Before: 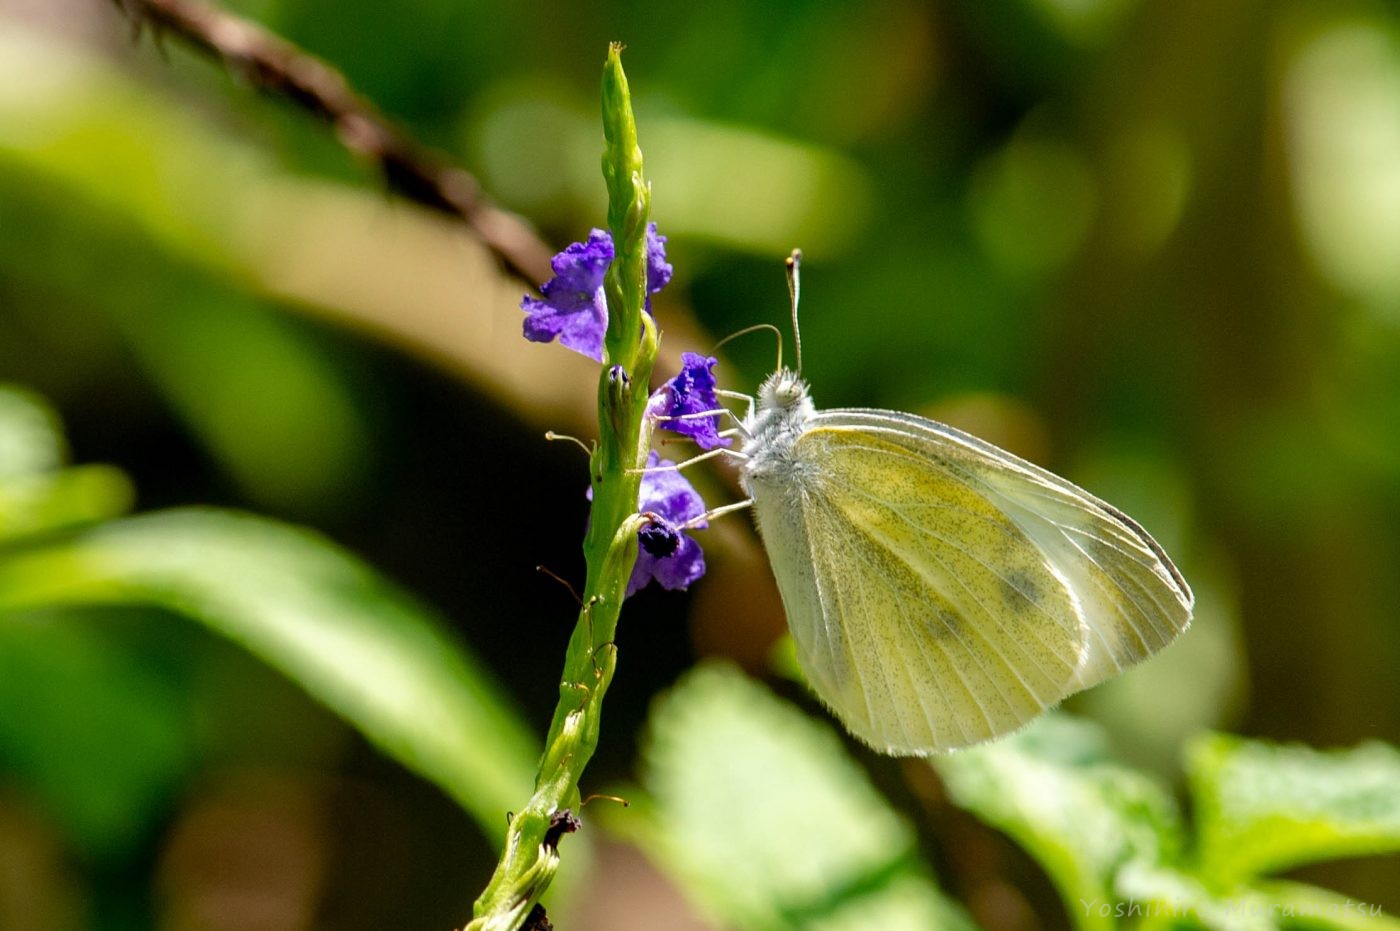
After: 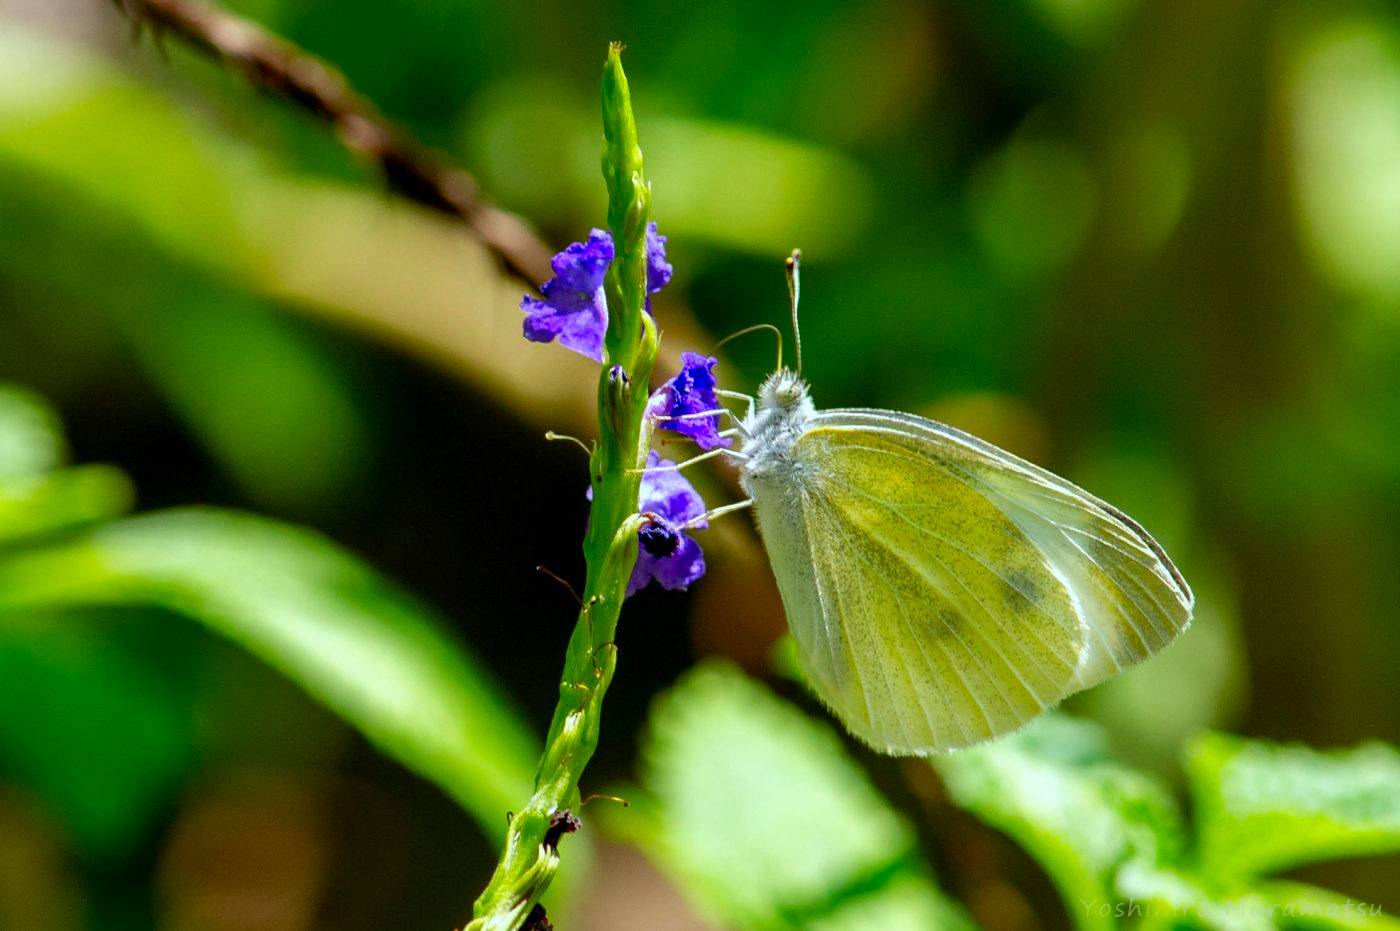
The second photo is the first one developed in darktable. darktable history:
white balance: red 0.925, blue 1.046
color correction: saturation 1.34
